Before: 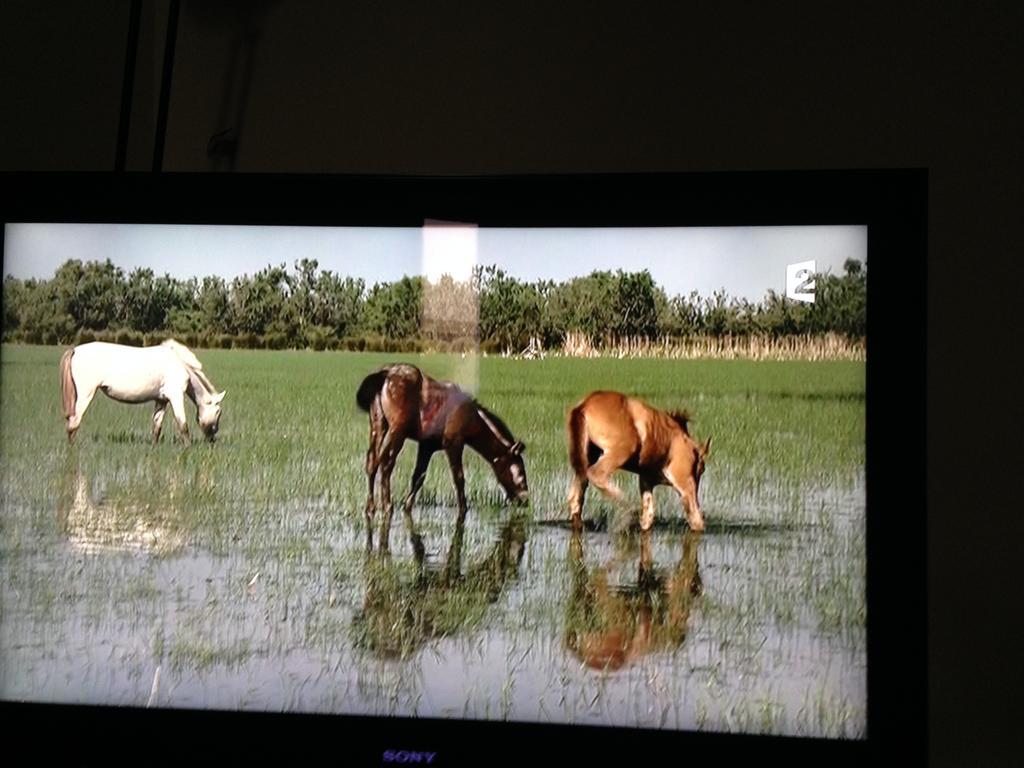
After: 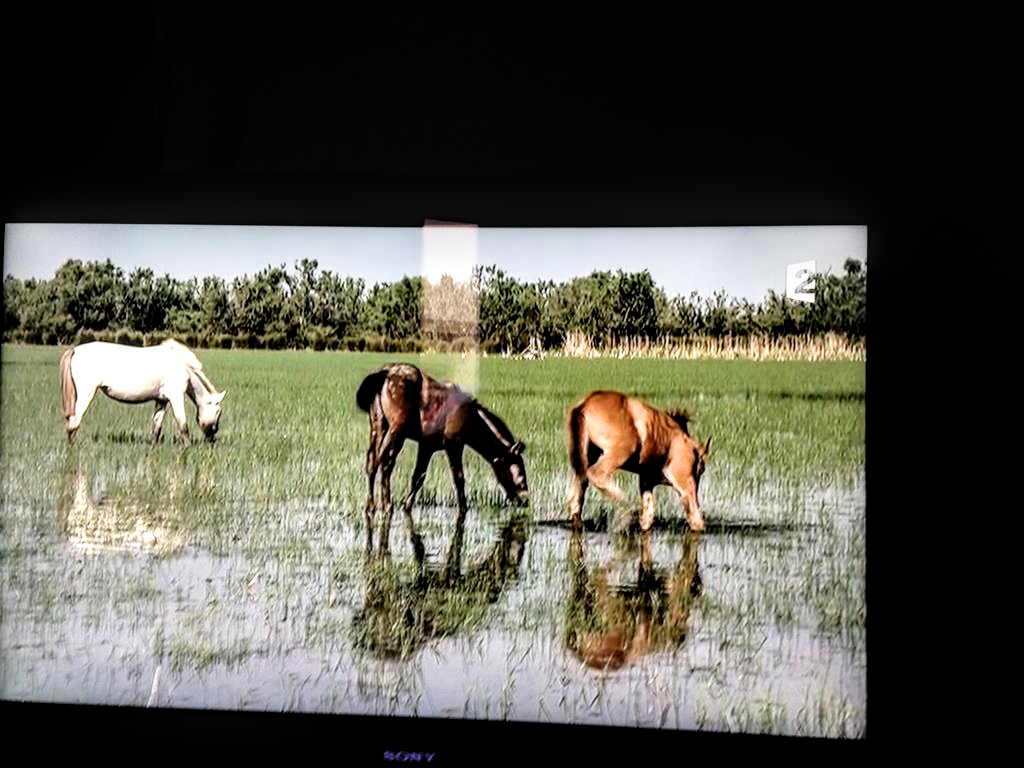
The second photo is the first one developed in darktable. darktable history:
local contrast: detail 150%
filmic rgb: black relative exposure -16 EV, white relative exposure 6.29 EV, hardness 5.1, contrast 1.35
exposure: black level correction 0, exposure 0.4 EV, compensate exposure bias true, compensate highlight preservation false
